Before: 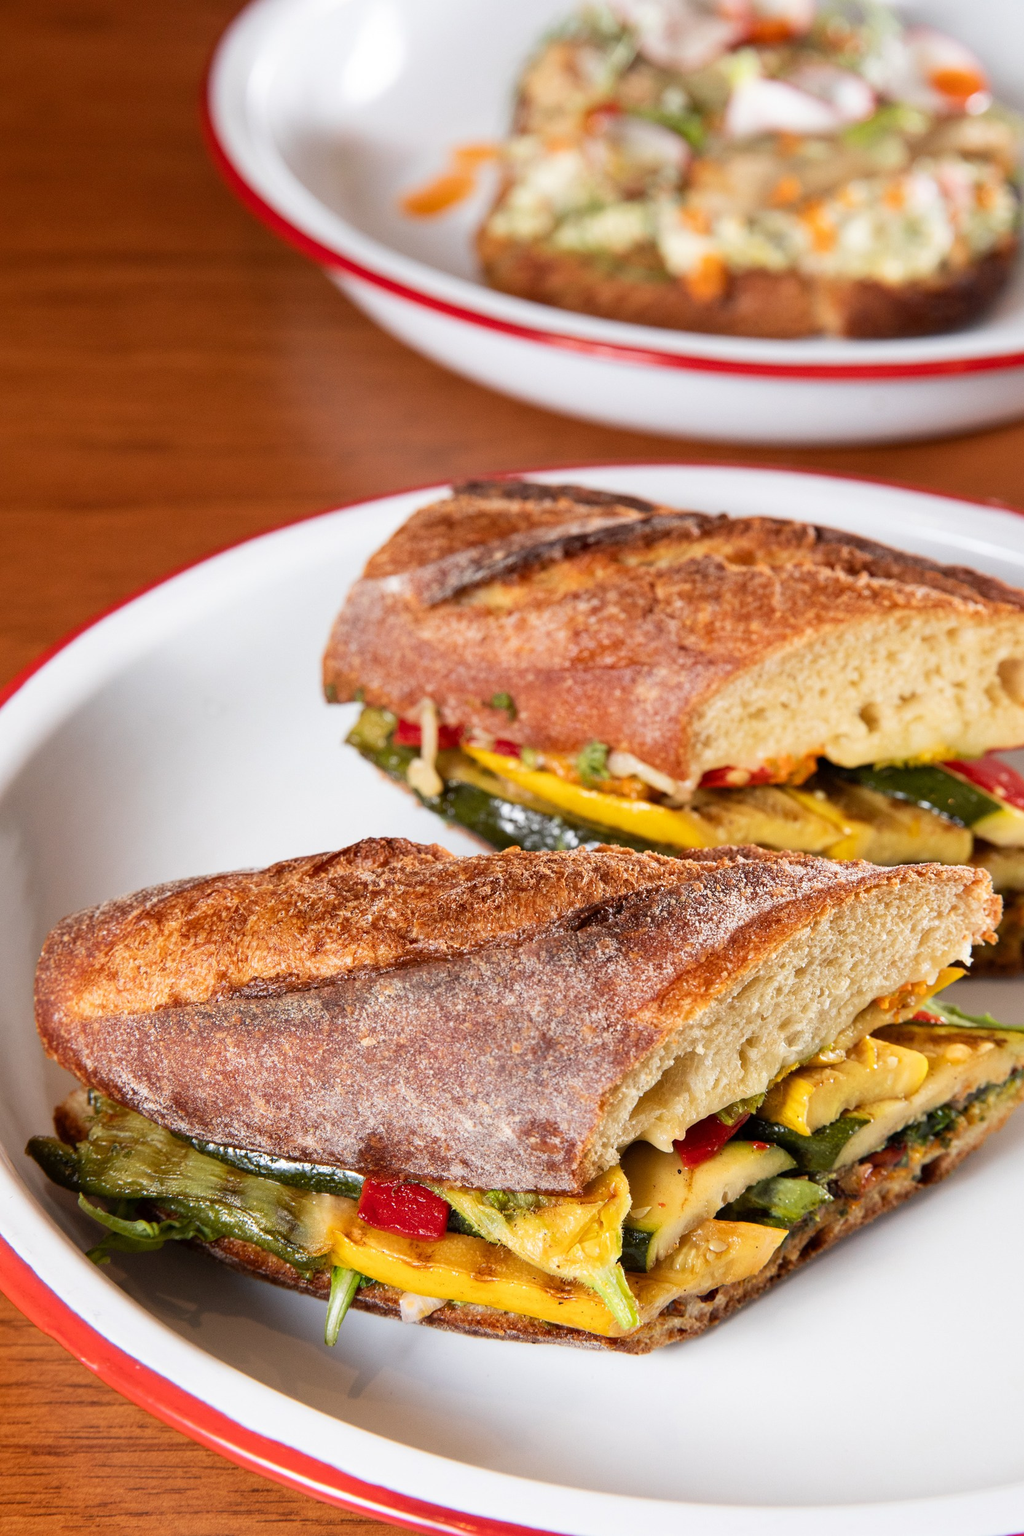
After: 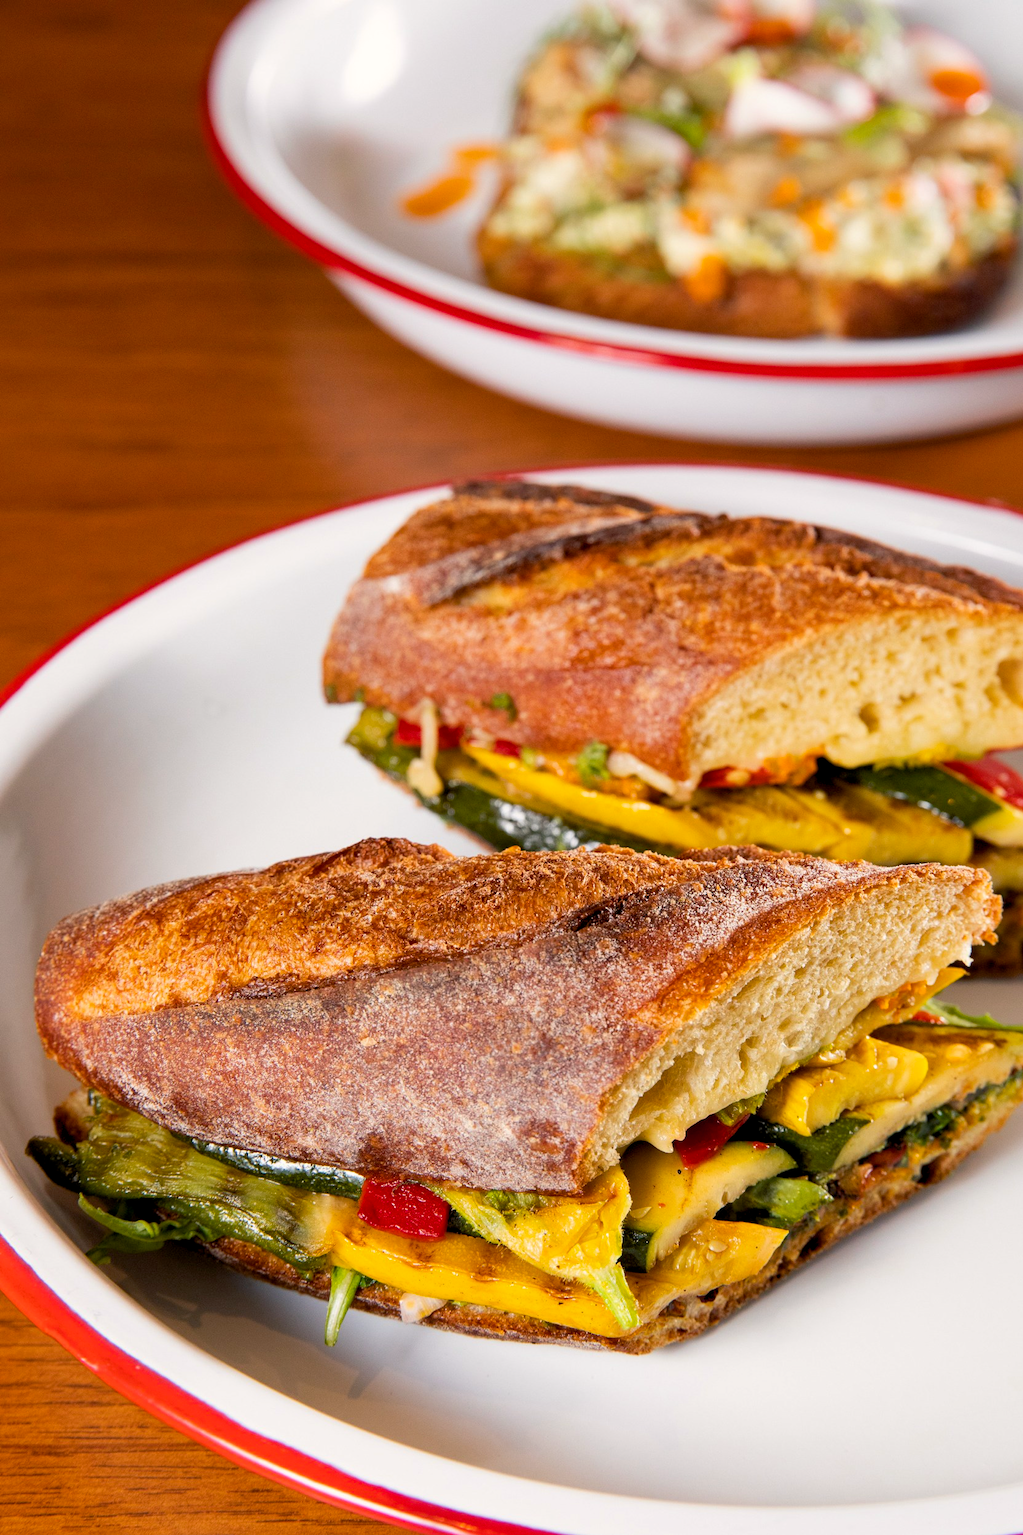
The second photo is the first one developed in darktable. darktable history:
color balance rgb: shadows lift › chroma 2%, shadows lift › hue 217.2°, power › hue 60°, highlights gain › chroma 1%, highlights gain › hue 69.6°, global offset › luminance -0.5%, perceptual saturation grading › global saturation 15%, global vibrance 15%
shadows and highlights: radius 125.46, shadows 21.19, highlights -21.19, low approximation 0.01
